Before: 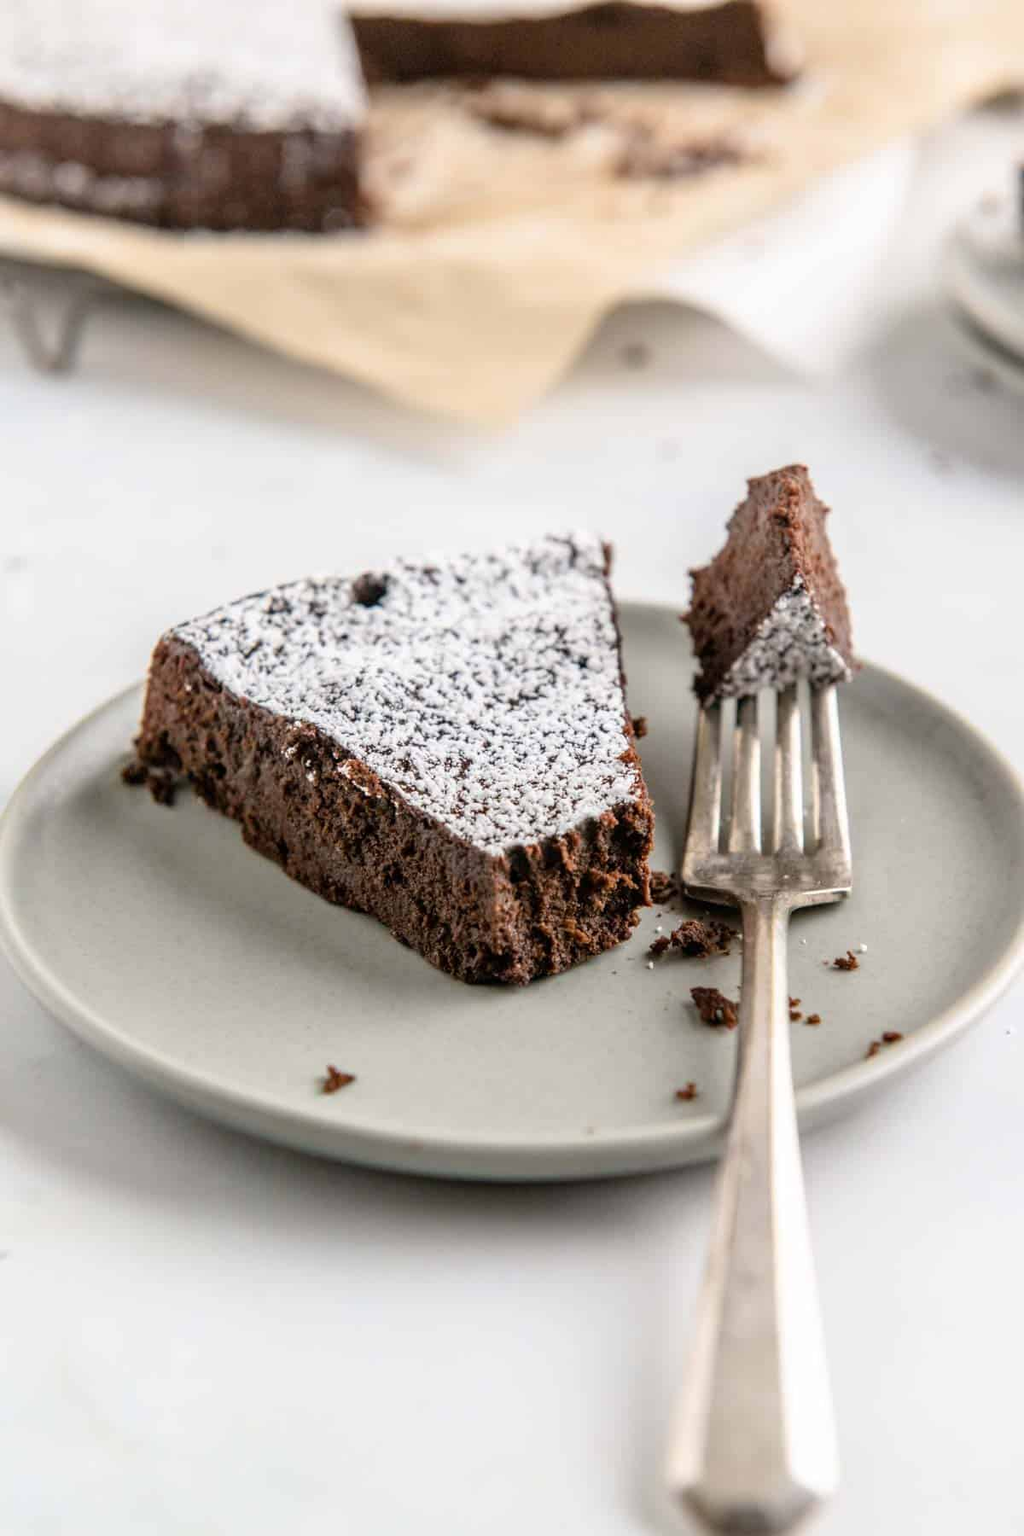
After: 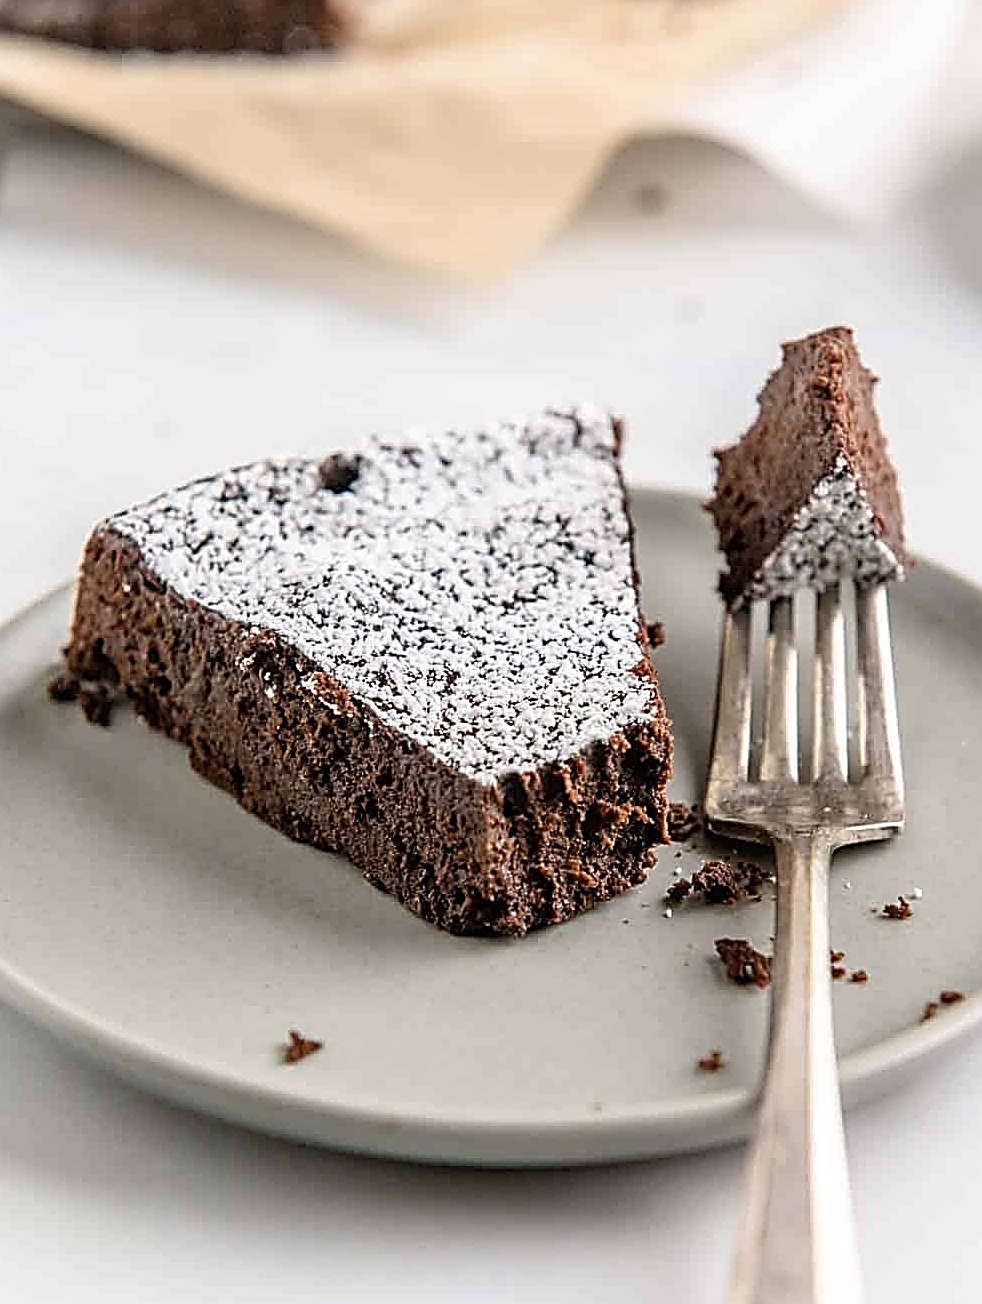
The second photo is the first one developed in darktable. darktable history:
crop: left 7.866%, top 12.163%, right 10.257%, bottom 15.386%
sharpen: amount 1.855
